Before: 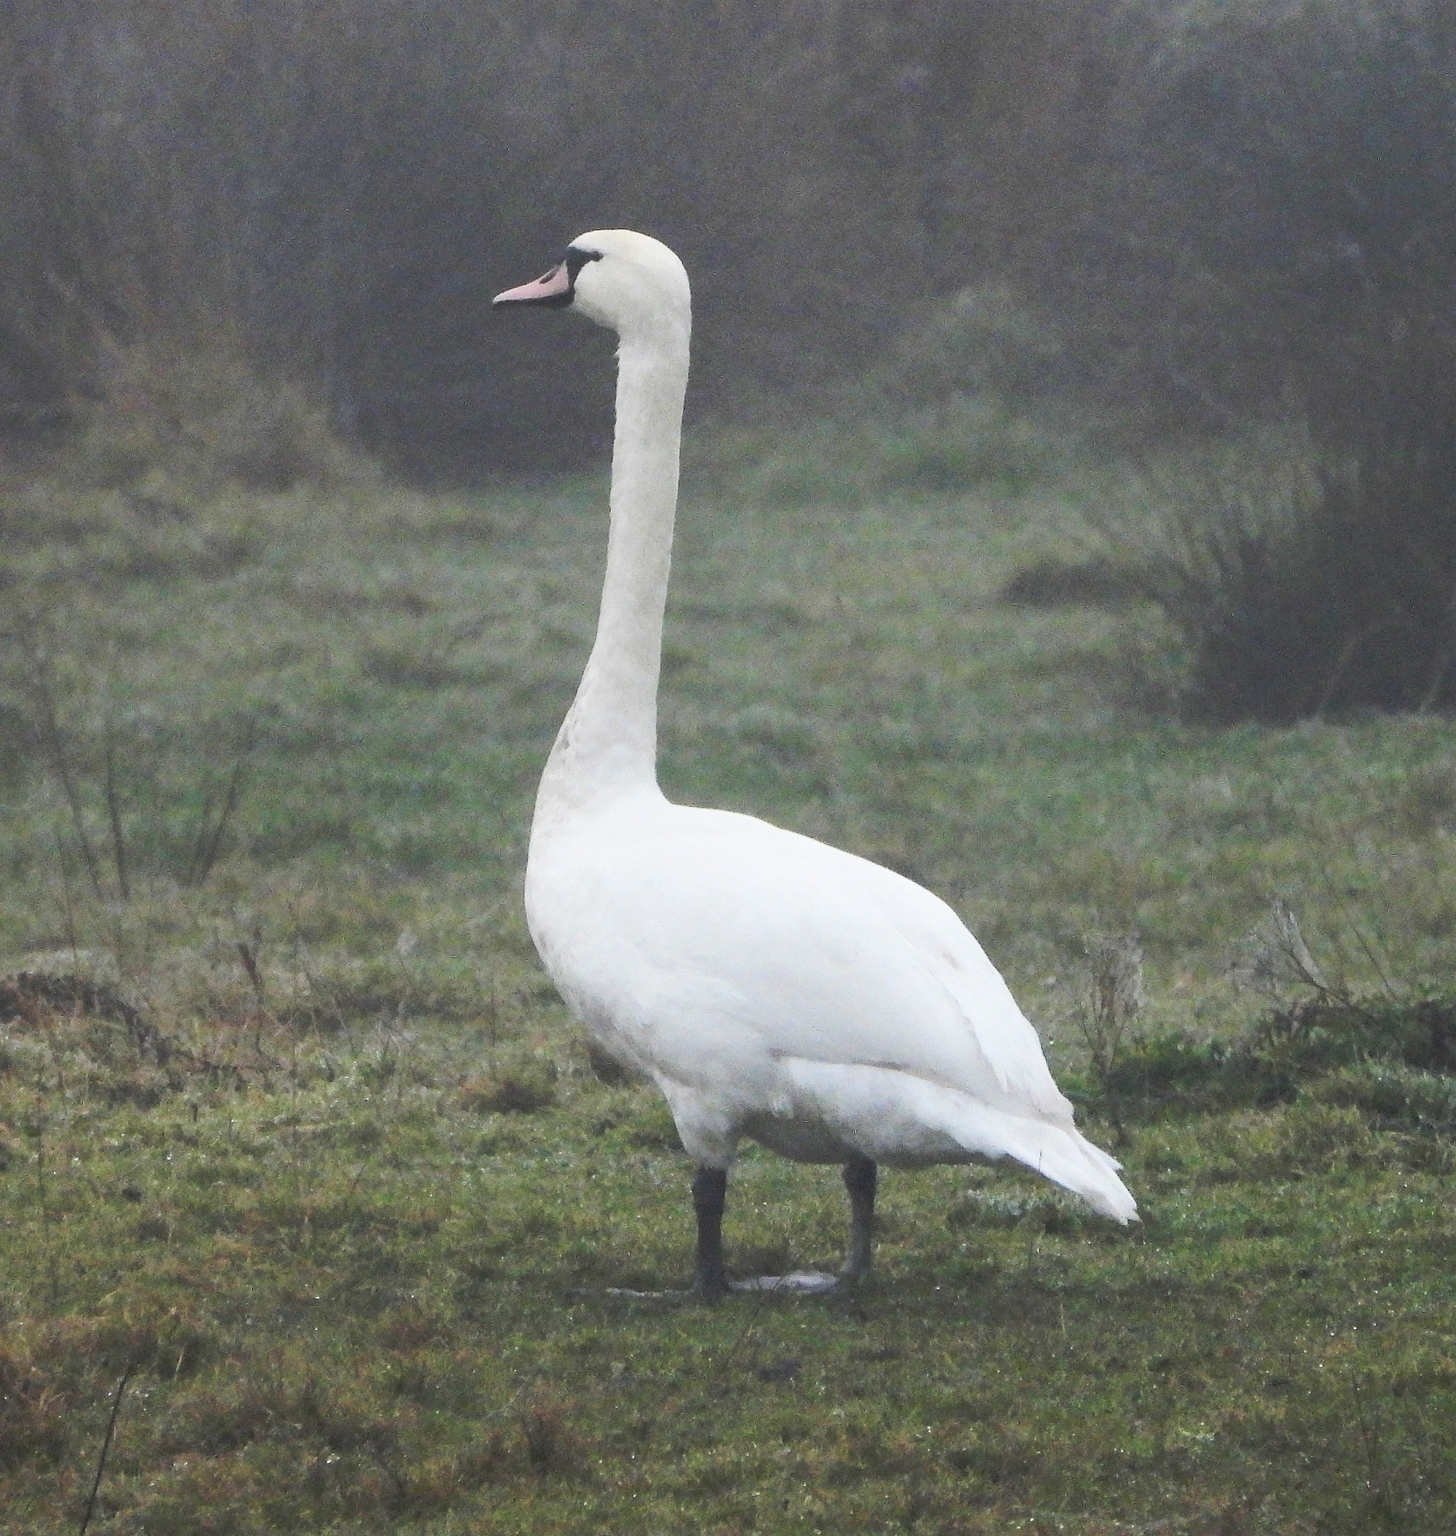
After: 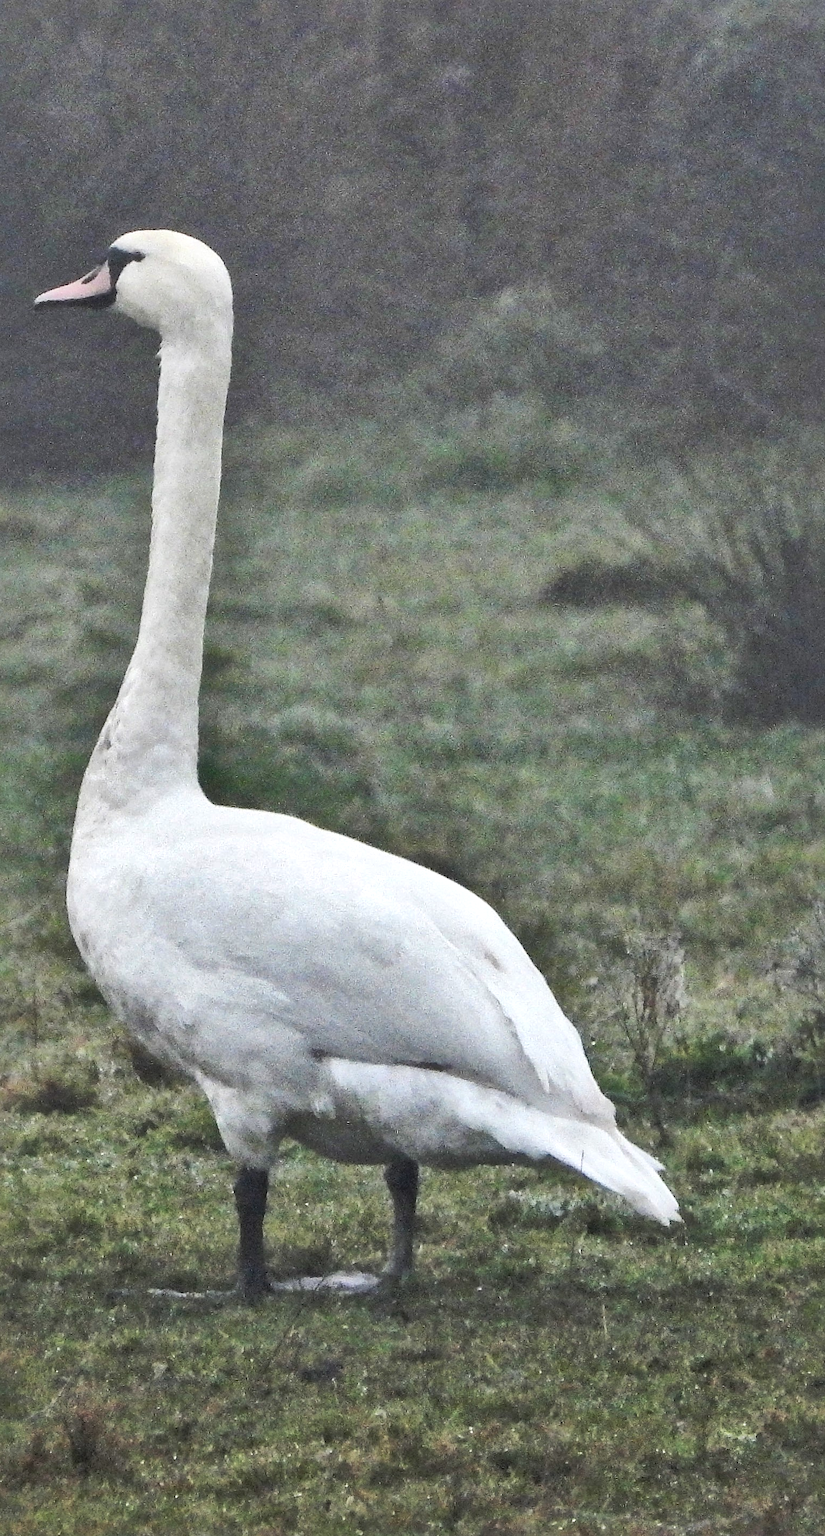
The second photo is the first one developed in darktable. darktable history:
crop: left 31.515%, top 0.003%, right 11.783%
local contrast: mode bilateral grid, contrast 19, coarseness 51, detail 172%, midtone range 0.2
exposure: black level correction -0.001, exposure 0.08 EV, compensate highlight preservation false
shadows and highlights: radius 106.57, shadows 40.42, highlights -72.42, low approximation 0.01, soften with gaussian
